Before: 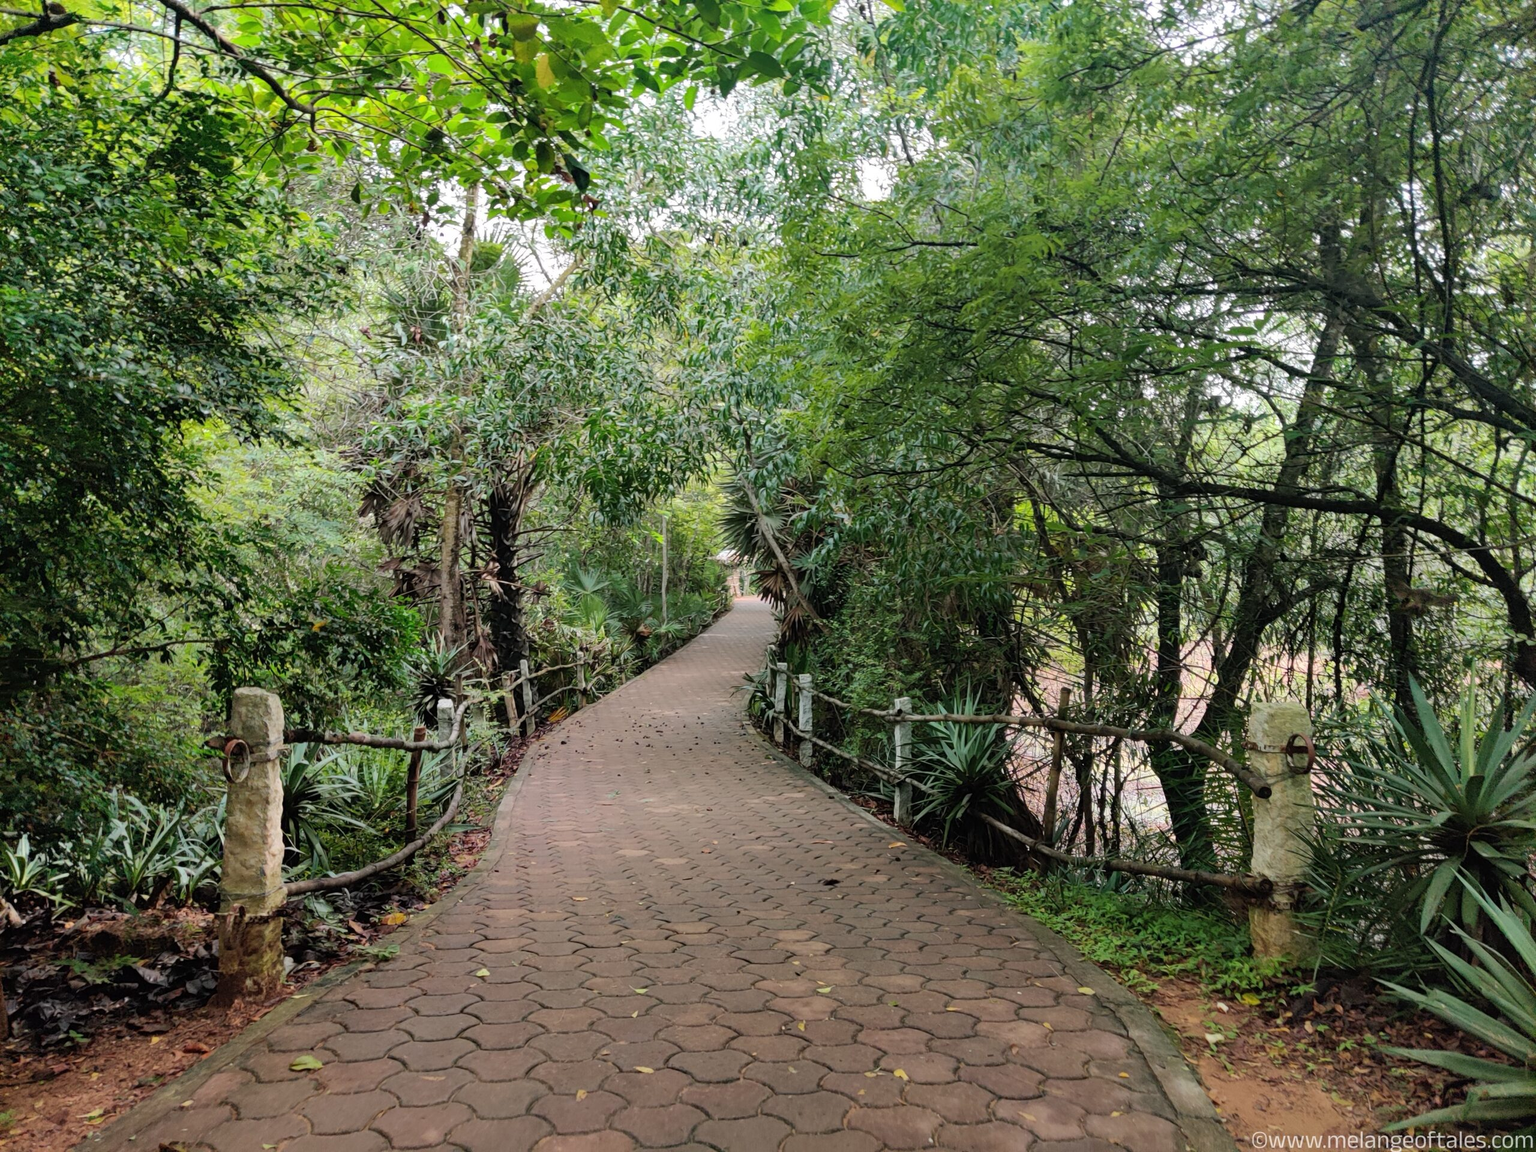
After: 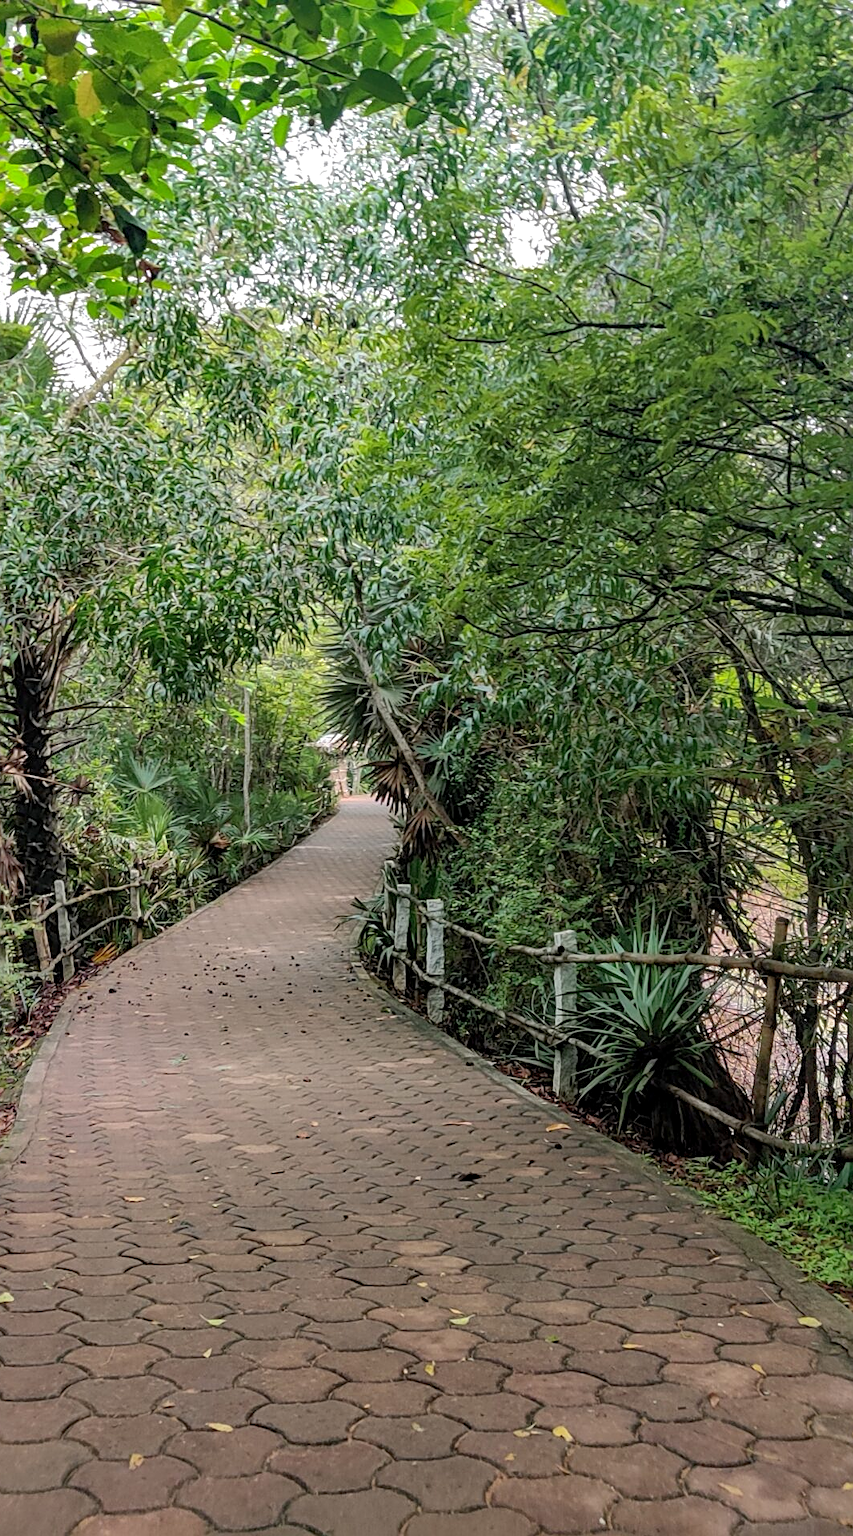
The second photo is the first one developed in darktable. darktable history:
crop: left 31.229%, right 27.105%
sharpen: on, module defaults
local contrast: on, module defaults
shadows and highlights: on, module defaults
